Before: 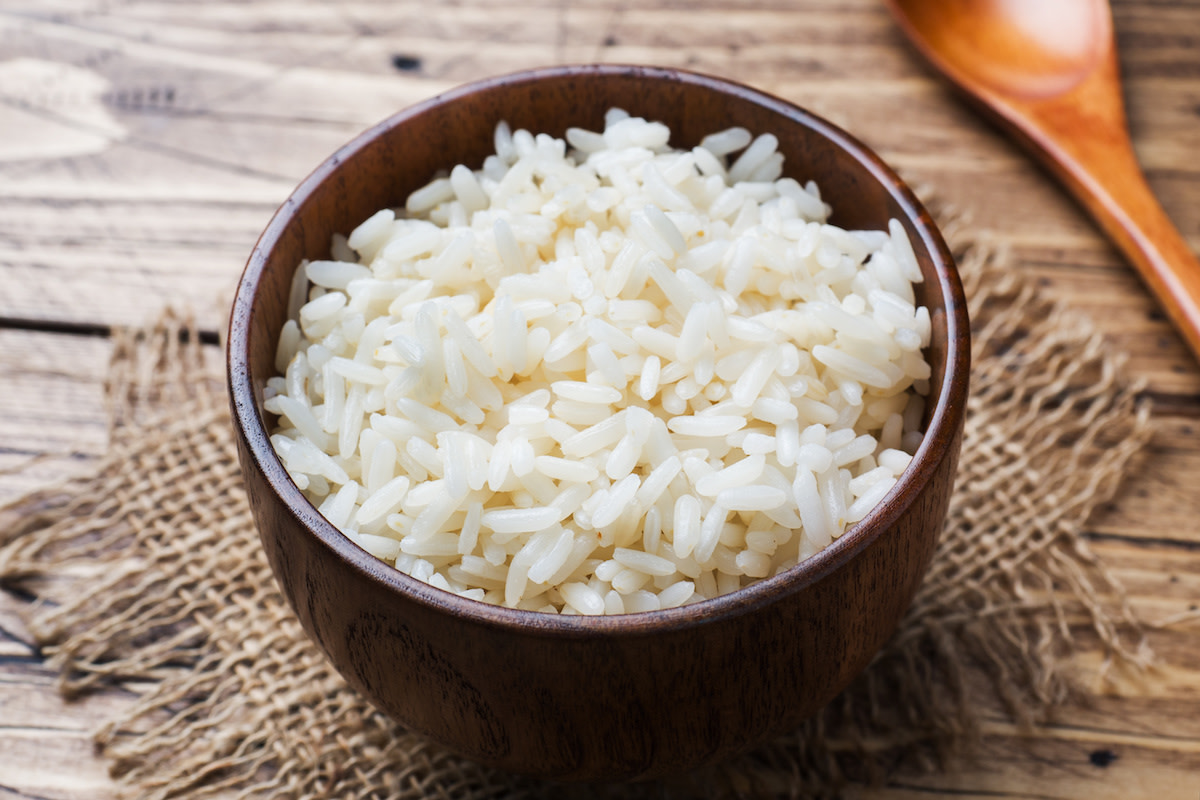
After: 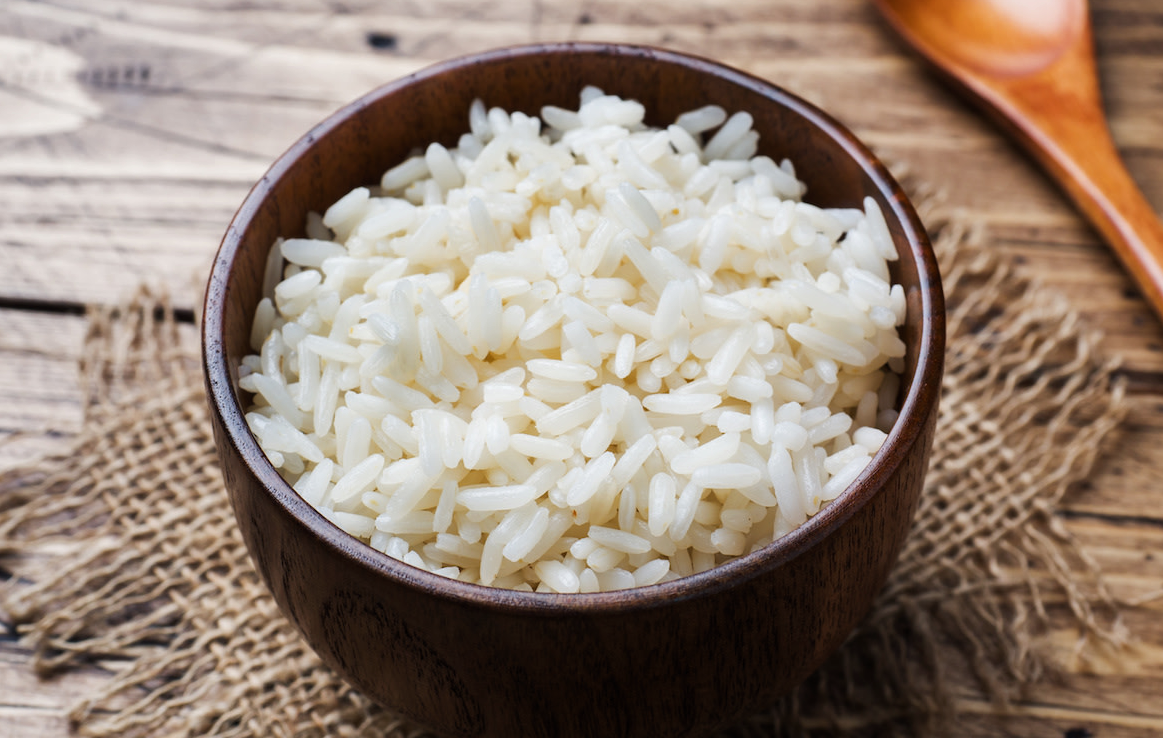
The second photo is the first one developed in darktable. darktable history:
crop: left 2.151%, top 2.799%, right 0.86%, bottom 4.895%
color balance rgb: power › luminance -8.958%, perceptual saturation grading › global saturation 0.807%
shadows and highlights: shadows 29.59, highlights -30.28, low approximation 0.01, soften with gaussian
